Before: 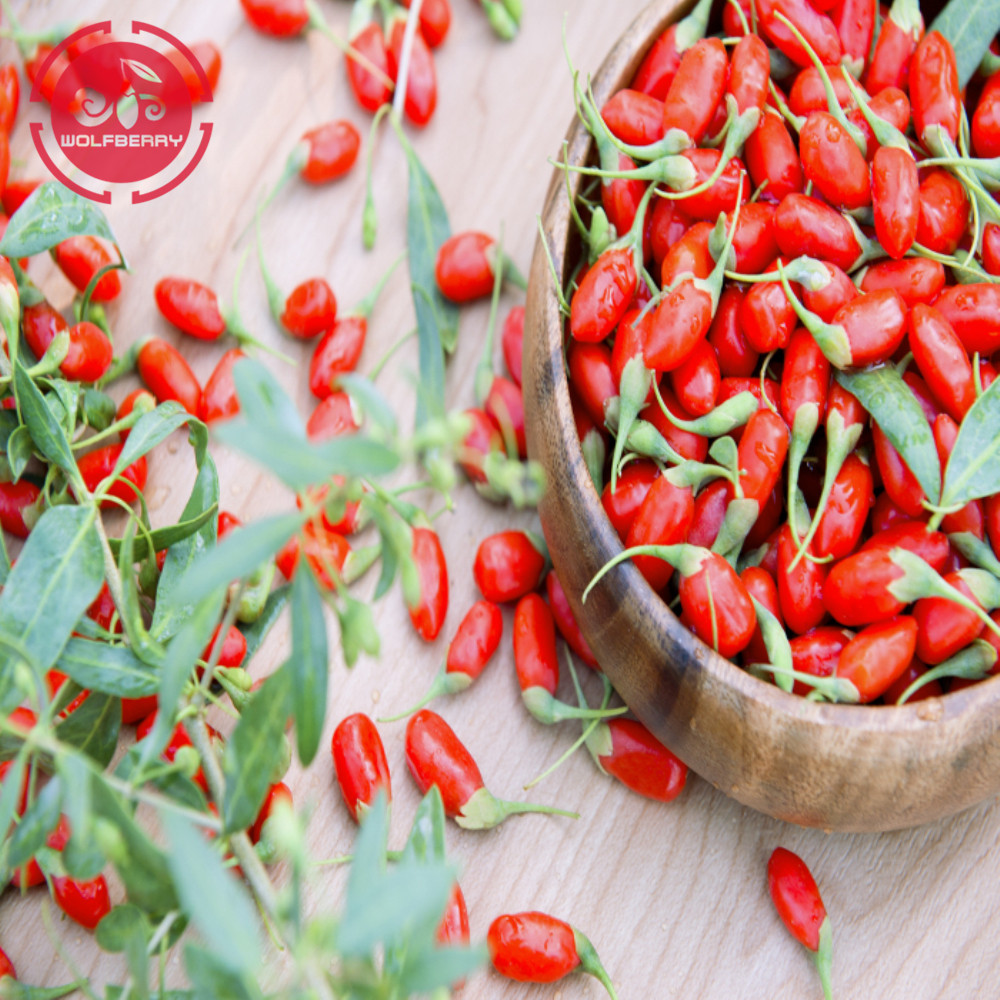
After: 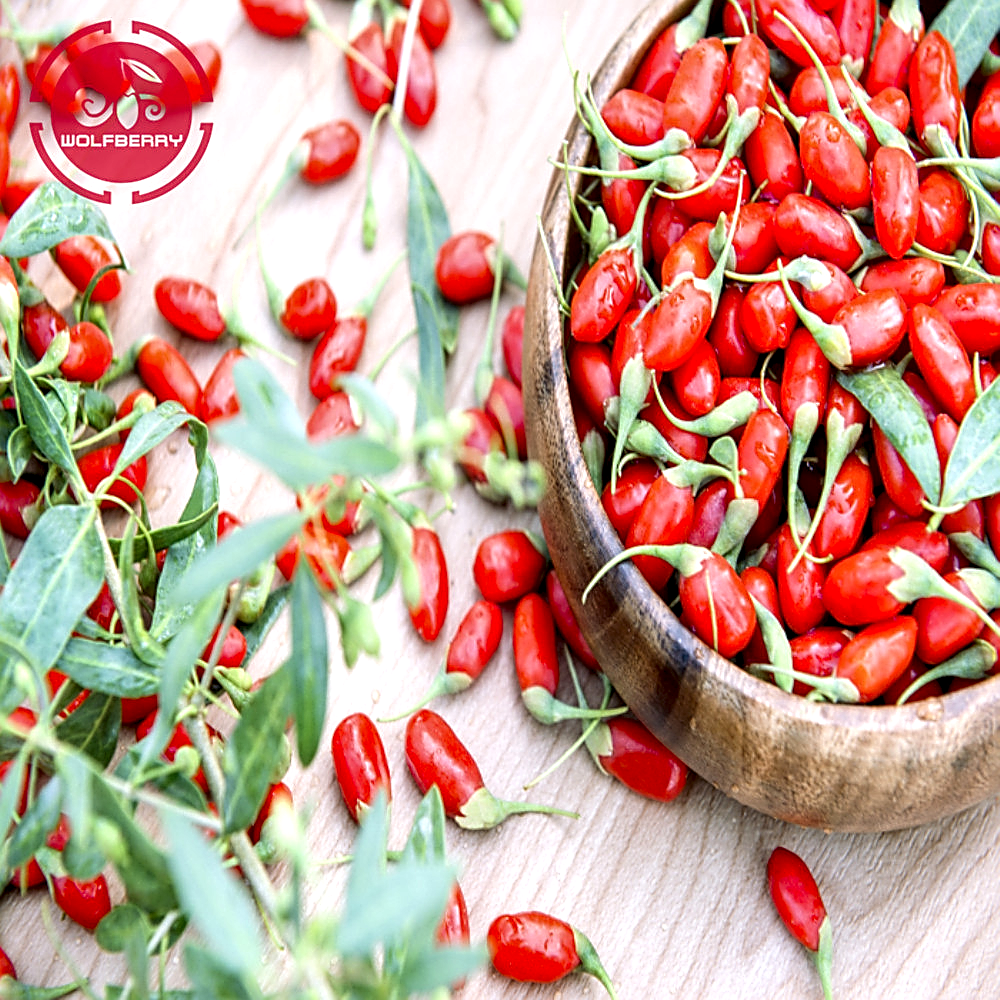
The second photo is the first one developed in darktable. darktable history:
sharpen: amount 0.89
local contrast: highlights 60%, shadows 59%, detail 160%
exposure: exposure 0.228 EV, compensate highlight preservation false
